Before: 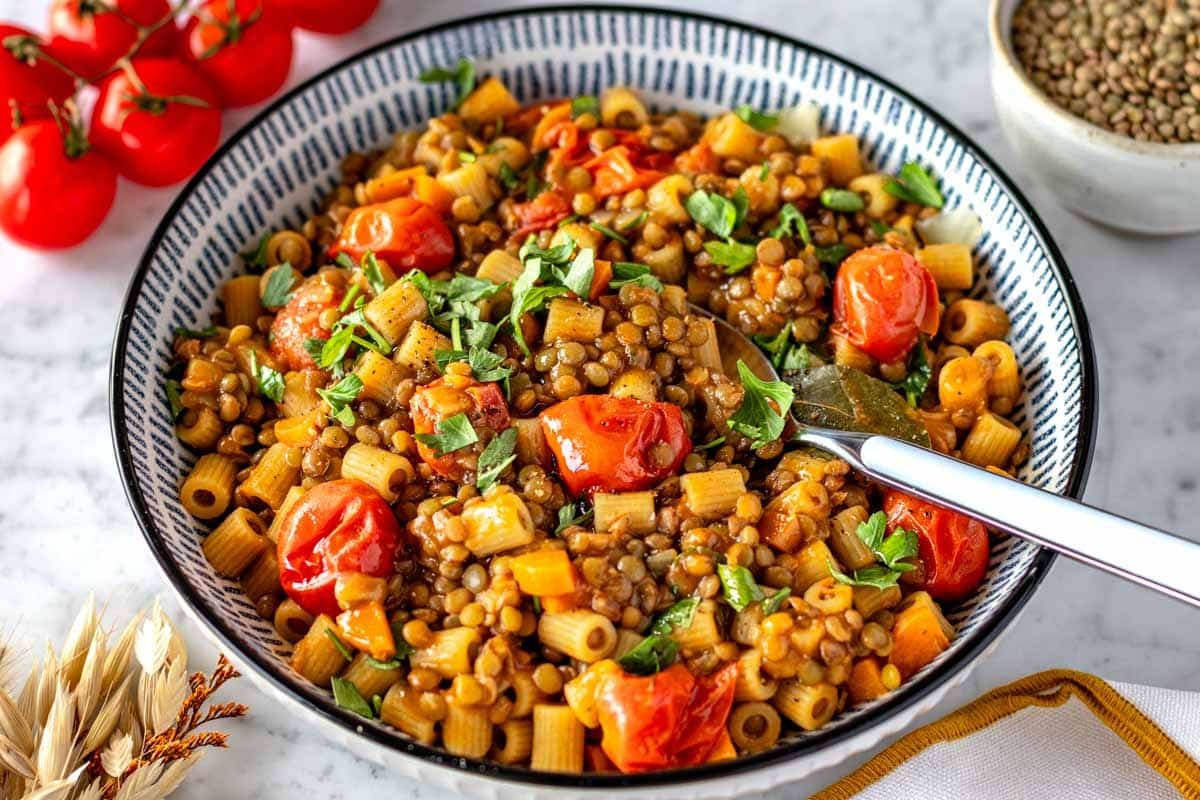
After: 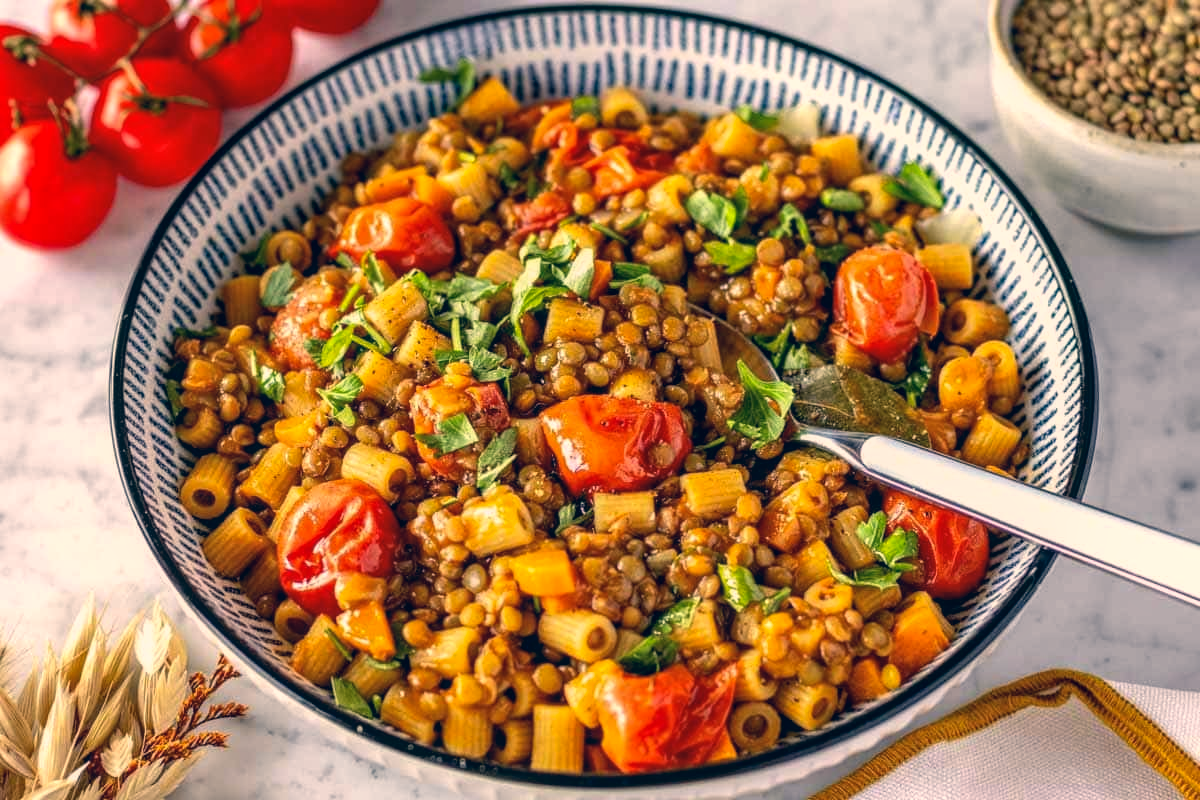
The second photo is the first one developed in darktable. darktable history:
color correction: highlights a* 10.32, highlights b* 14.66, shadows a* -9.59, shadows b* -15.02
local contrast: detail 115%
